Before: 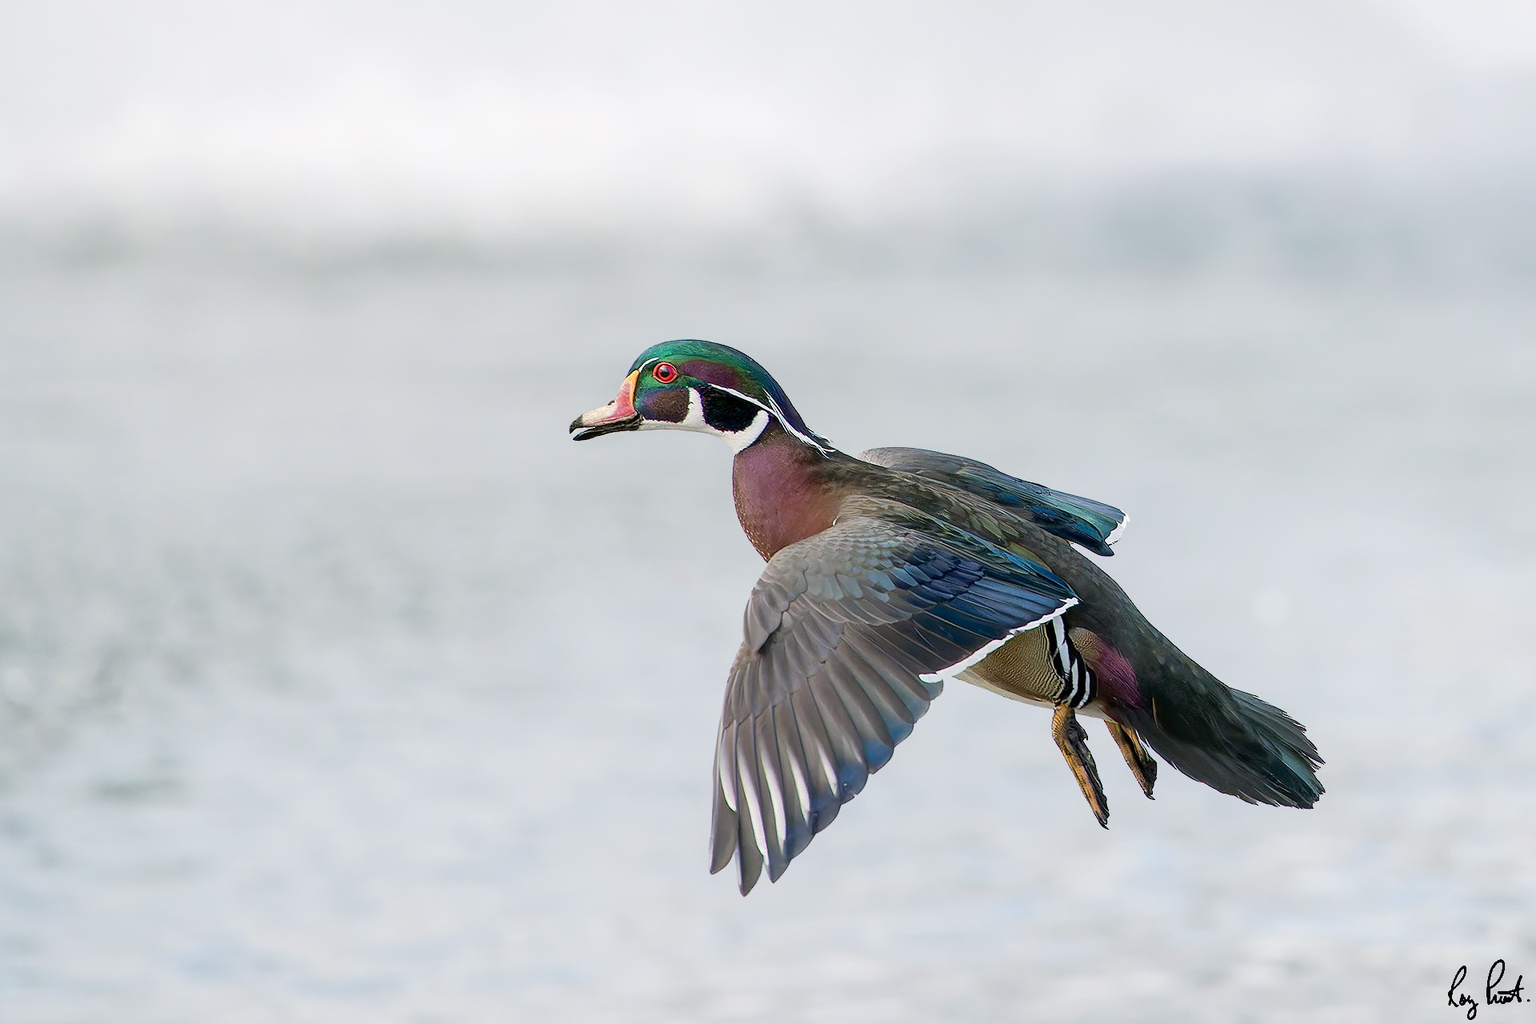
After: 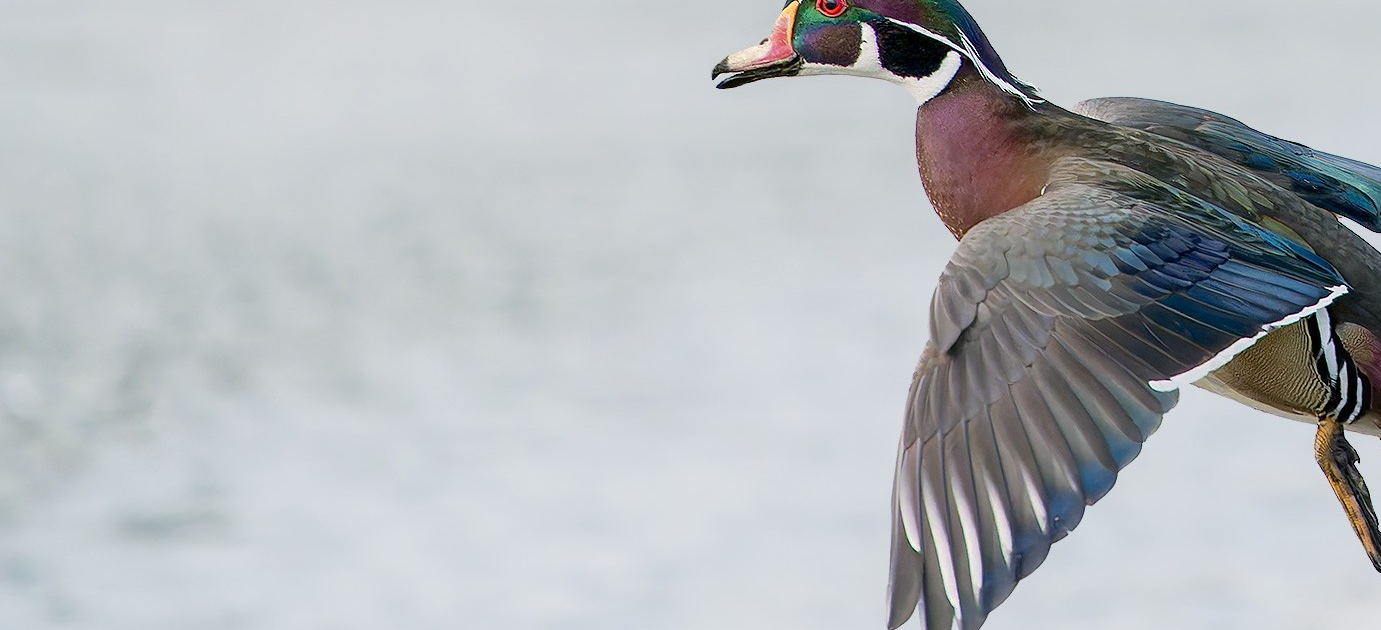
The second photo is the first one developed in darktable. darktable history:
crop: top 36.106%, right 28.057%, bottom 14.619%
